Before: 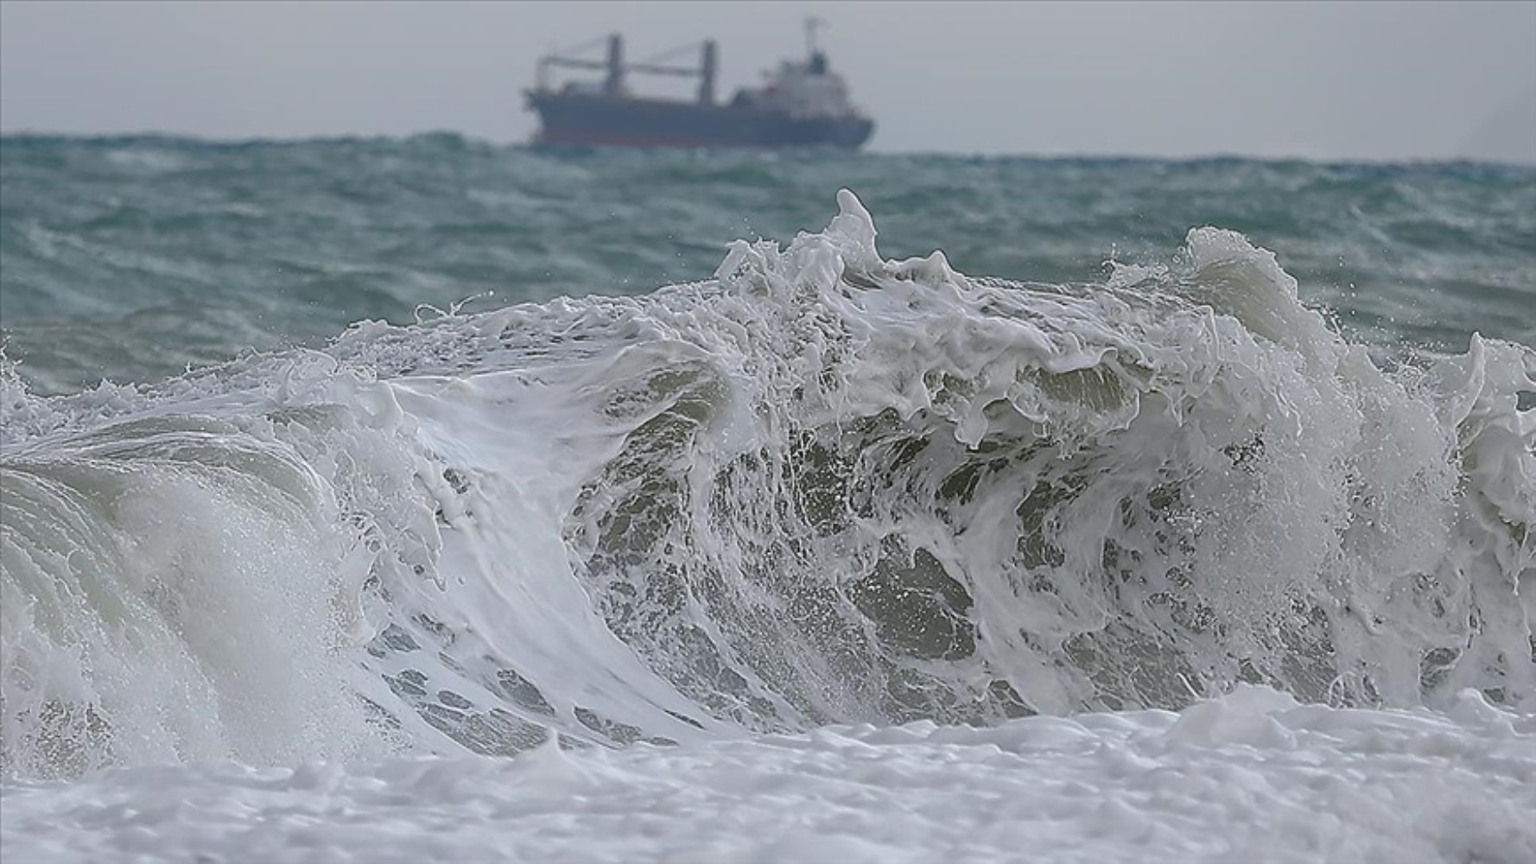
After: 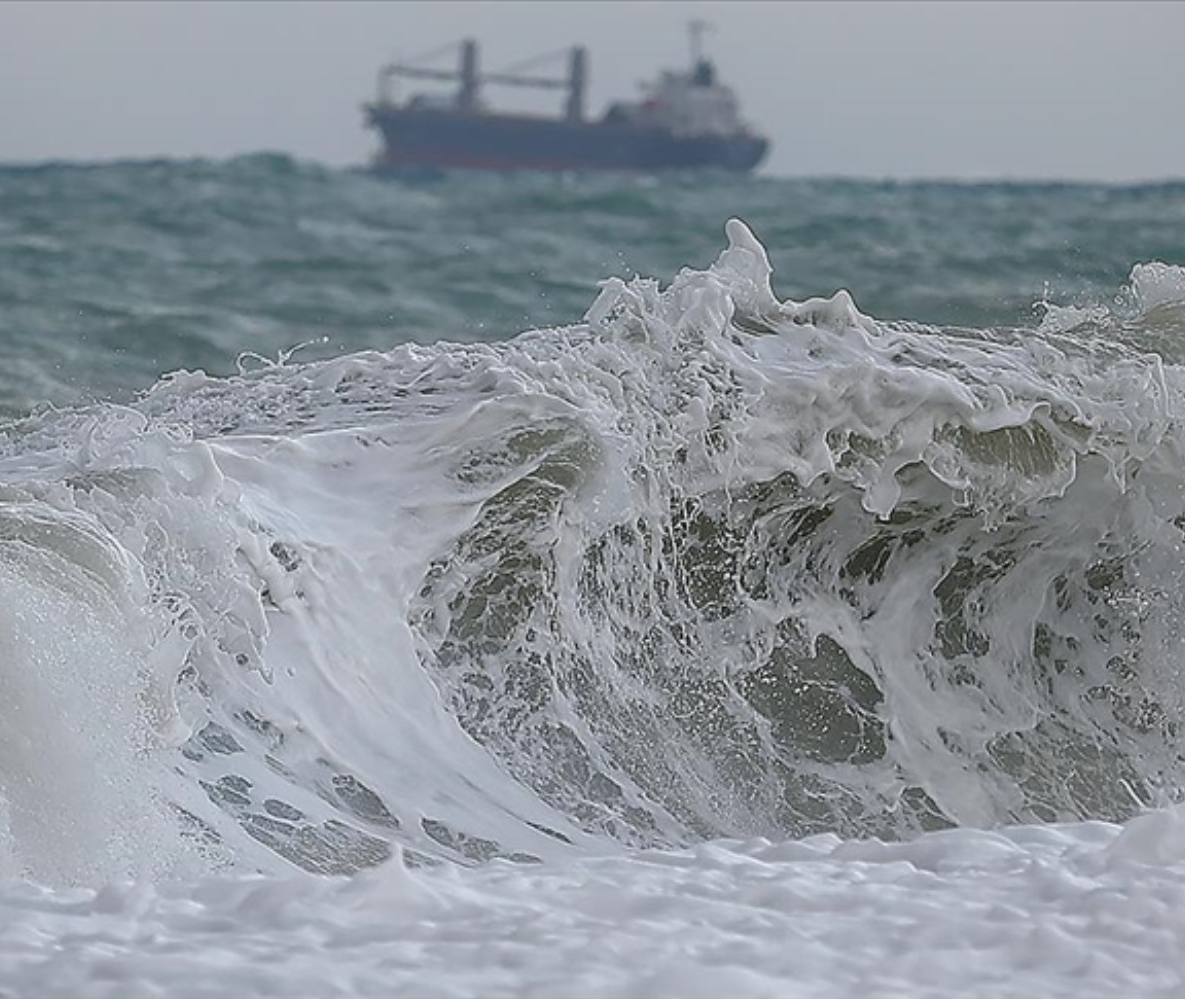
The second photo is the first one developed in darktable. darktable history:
crop and rotate: left 13.667%, right 19.631%
